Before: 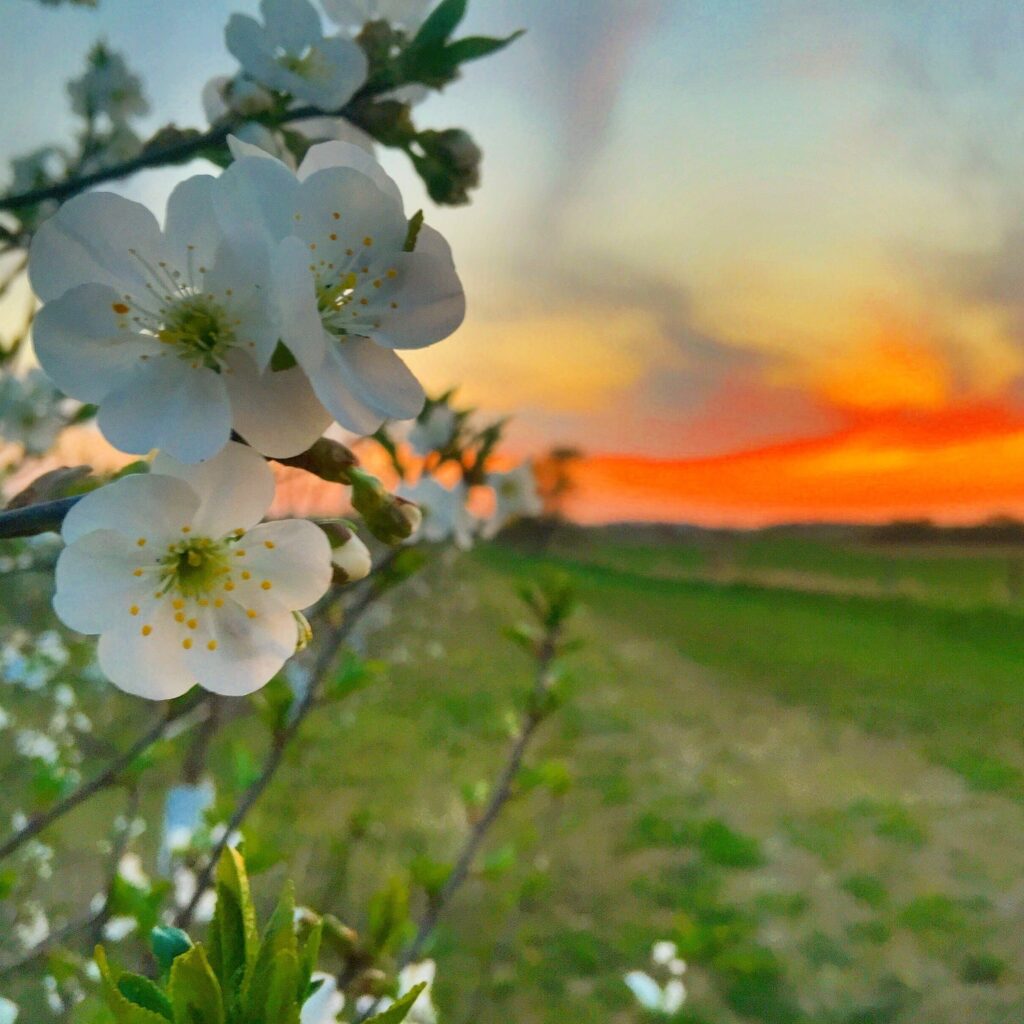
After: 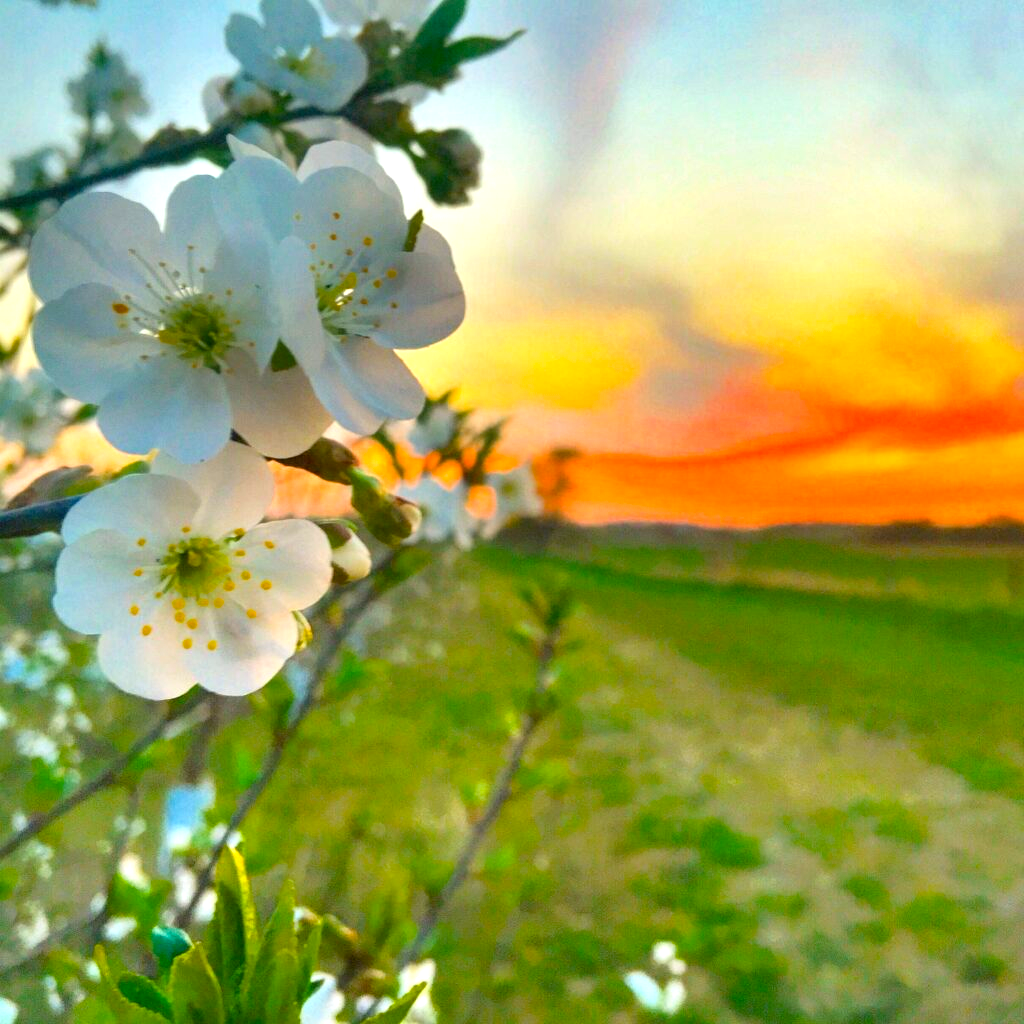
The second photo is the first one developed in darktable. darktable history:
color balance rgb: perceptual saturation grading › global saturation 30%, global vibrance 10%
exposure: exposure 0.722 EV, compensate highlight preservation false
